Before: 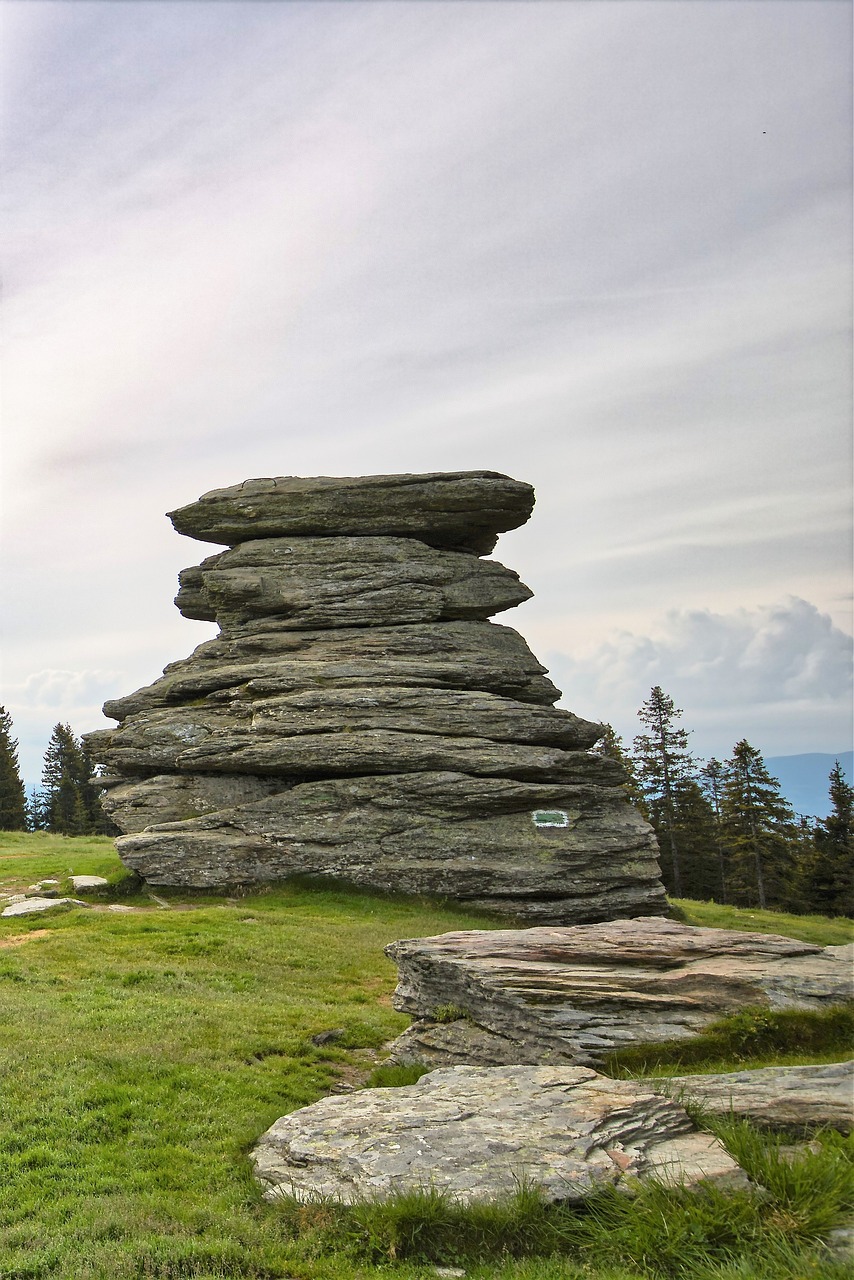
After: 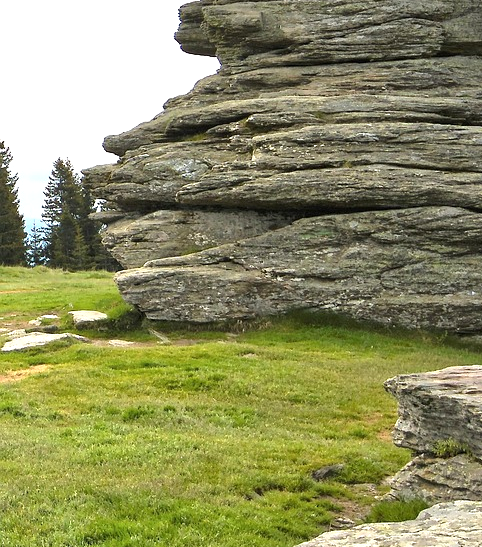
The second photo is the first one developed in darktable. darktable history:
crop: top 44.187%, right 43.509%, bottom 13.046%
exposure: exposure 0.55 EV, compensate exposure bias true, compensate highlight preservation false
